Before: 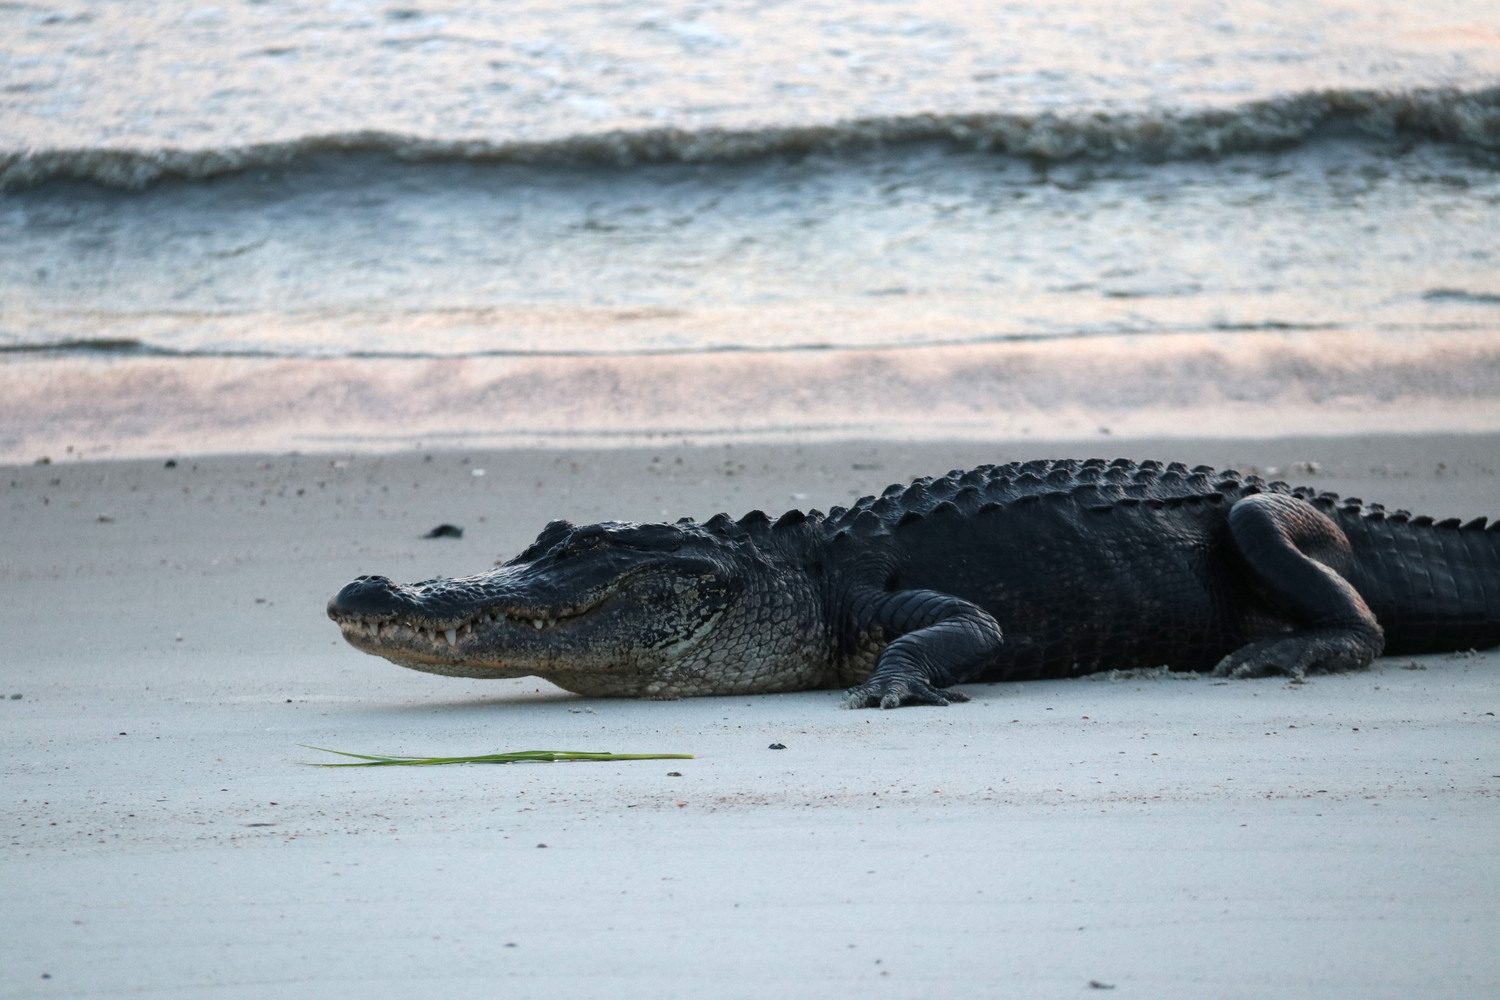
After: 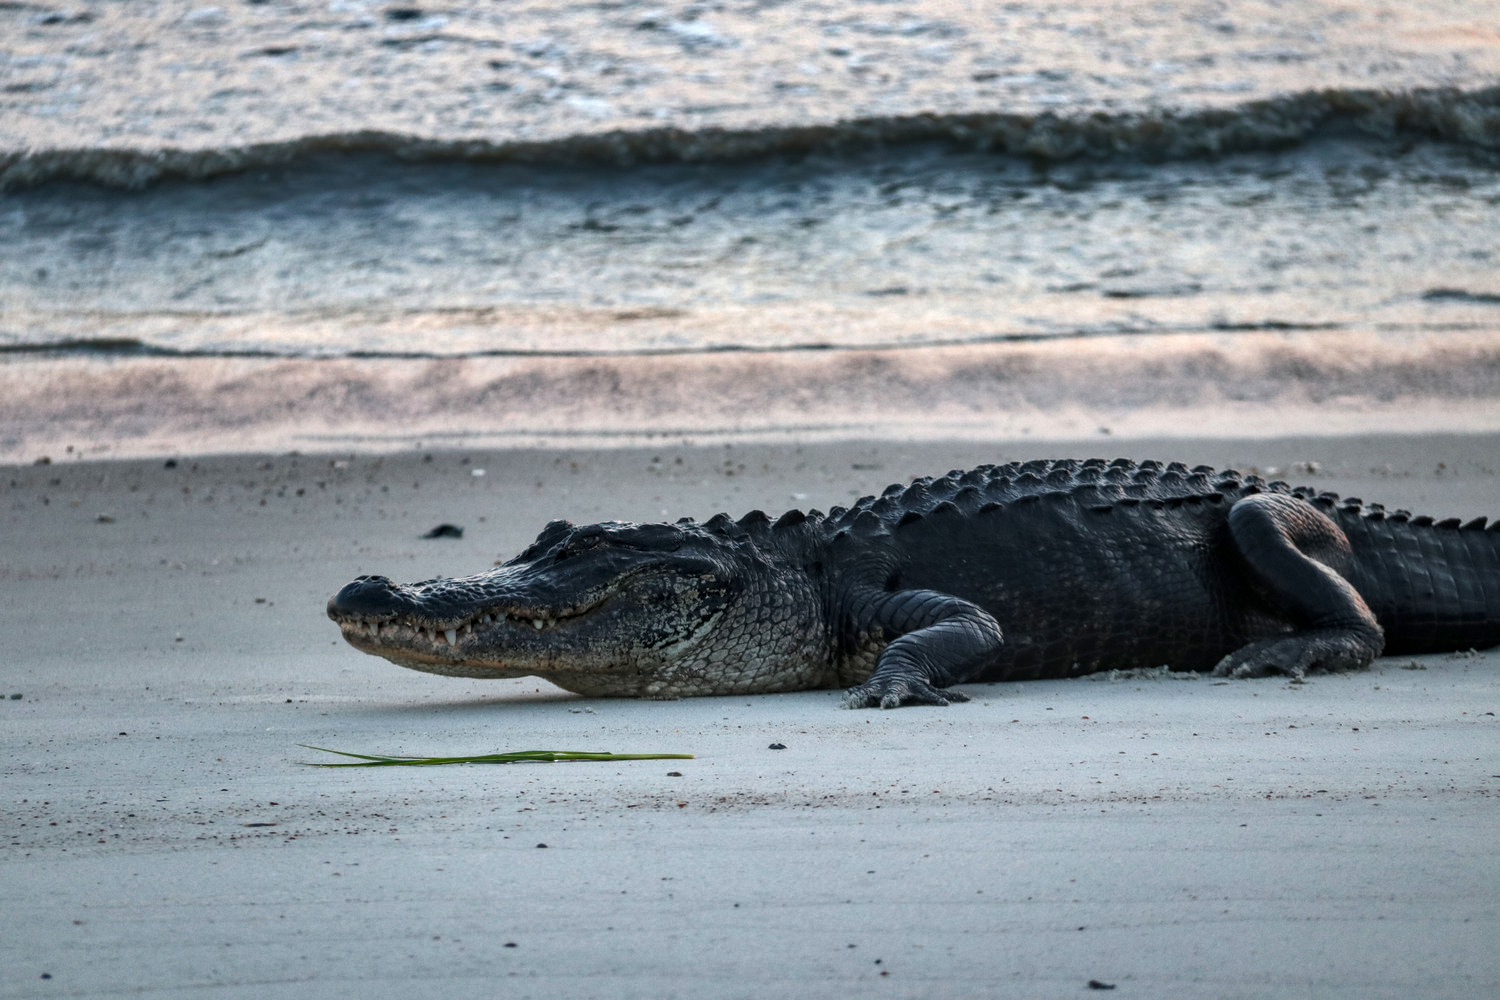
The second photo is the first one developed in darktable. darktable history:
local contrast: detail 130%
shadows and highlights: white point adjustment 0.1, highlights -70, soften with gaussian
